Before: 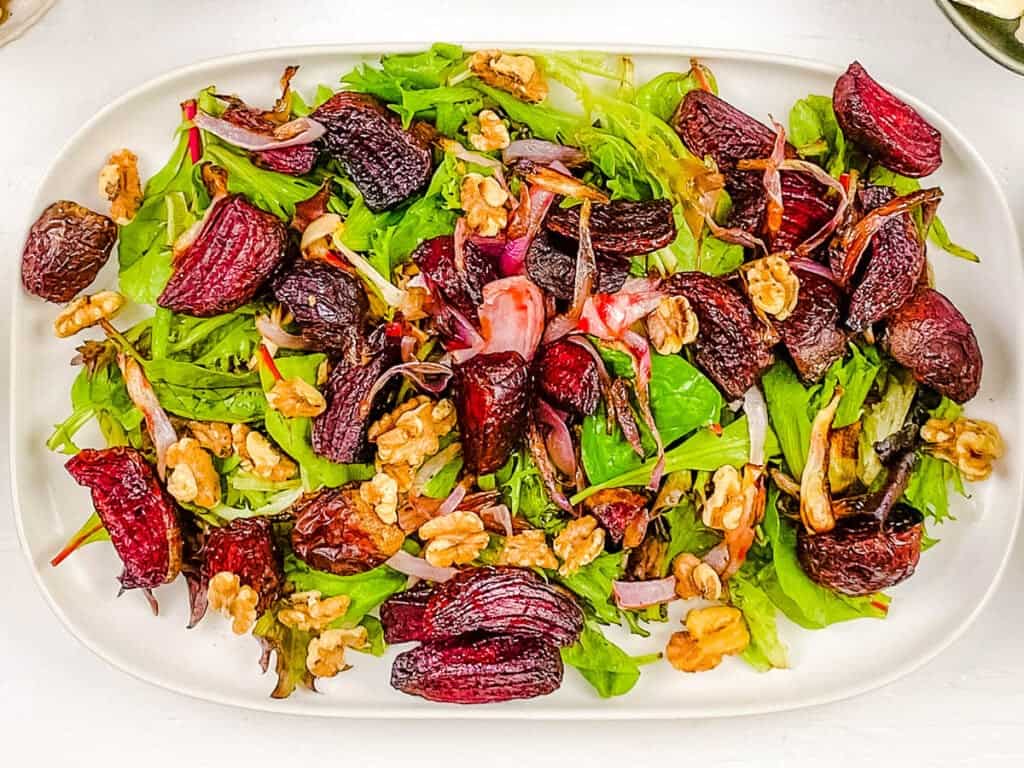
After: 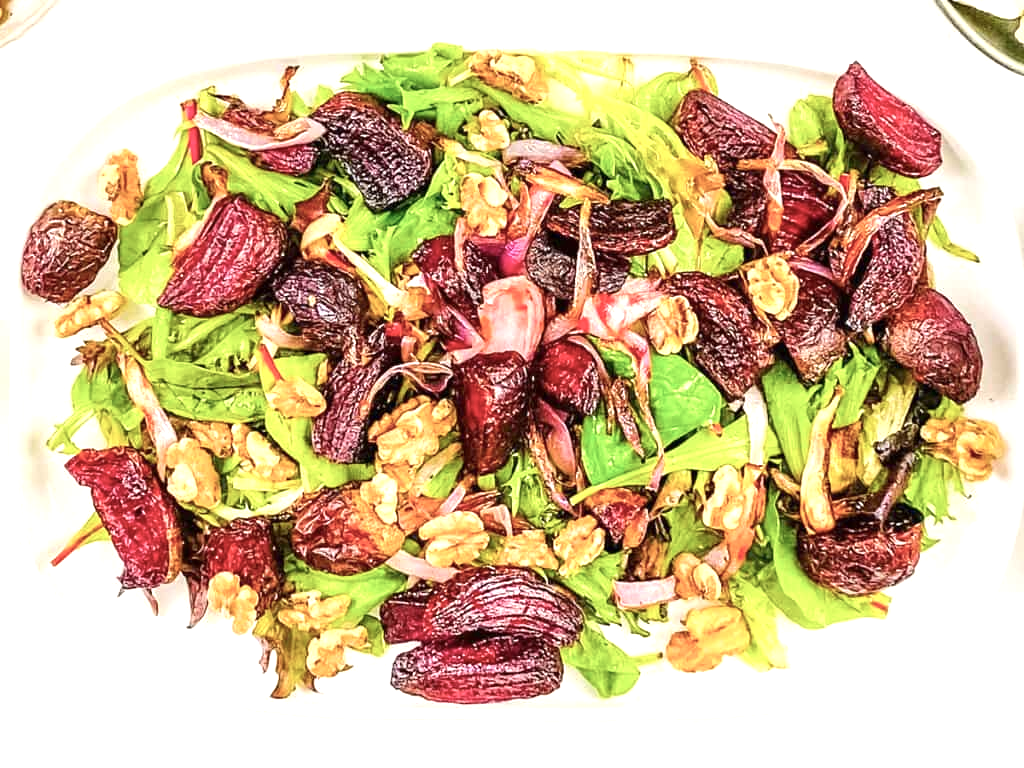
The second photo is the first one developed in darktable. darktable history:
color calibration: illuminant same as pipeline (D50), adaptation XYZ, x 0.346, y 0.358, temperature 5011.8 K, gamut compression 2.98
exposure: exposure 0.798 EV, compensate exposure bias true, compensate highlight preservation false
